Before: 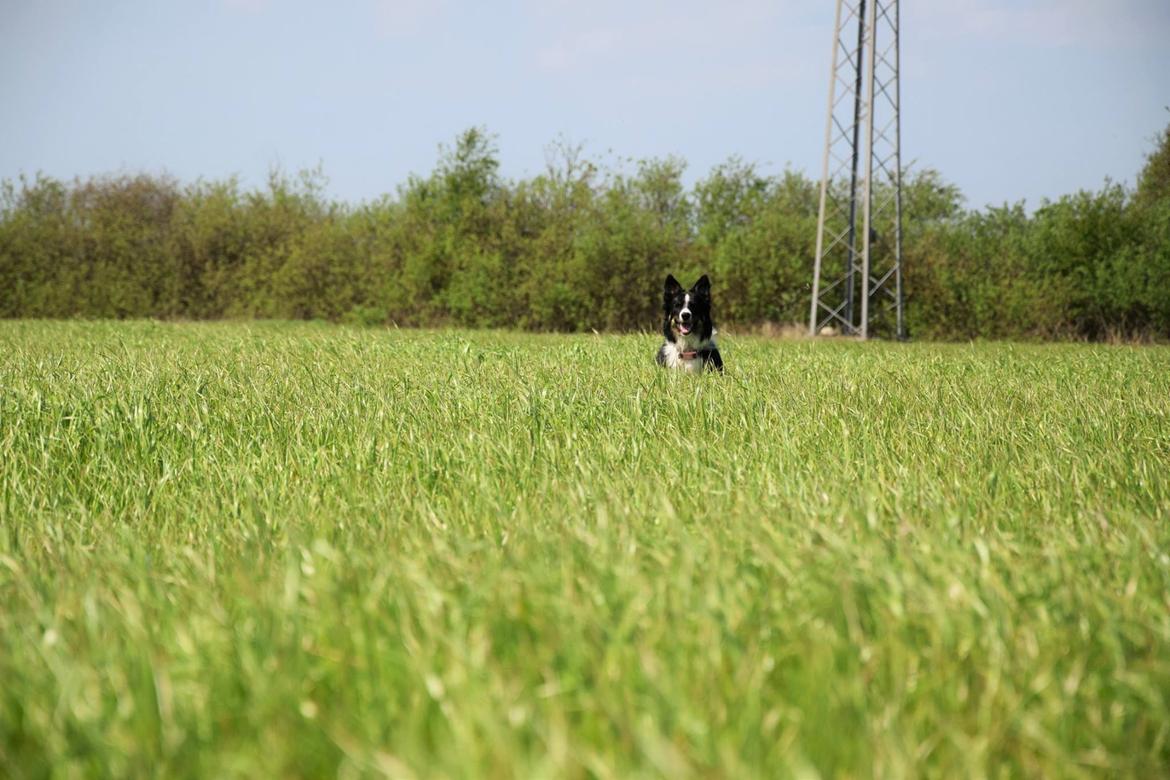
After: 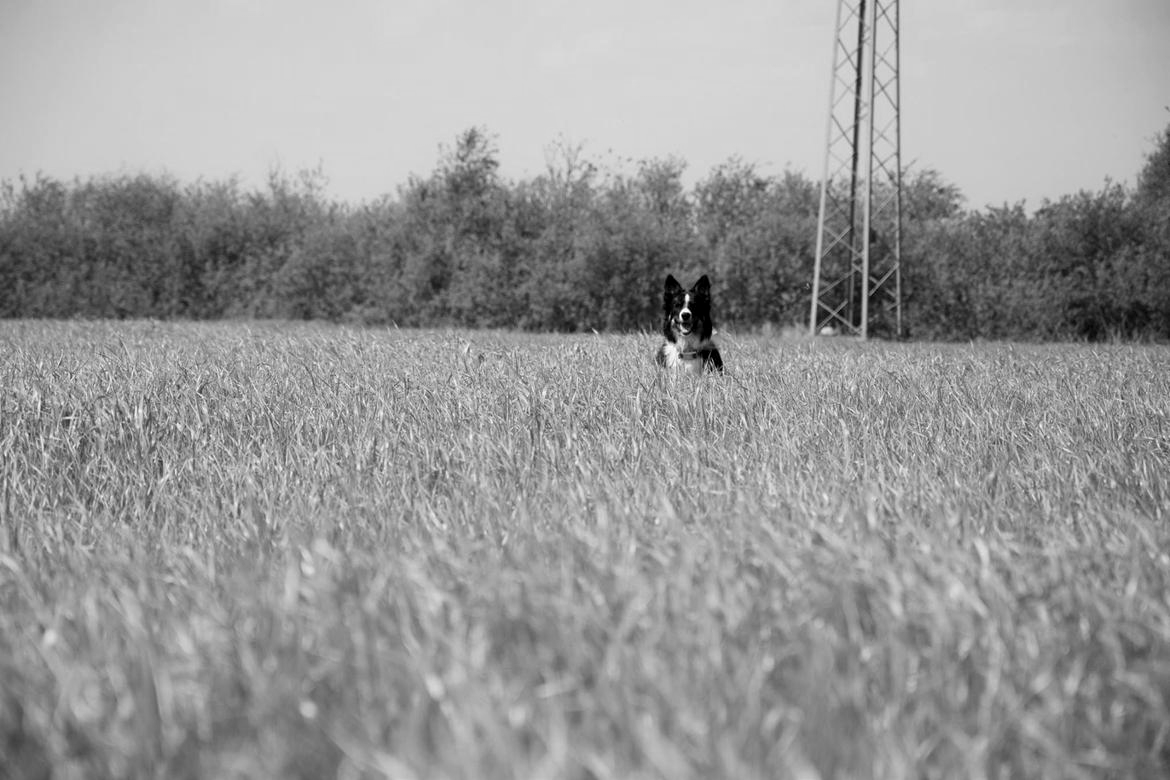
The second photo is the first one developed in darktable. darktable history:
levels: levels [0.026, 0.507, 0.987]
monochrome: size 1
